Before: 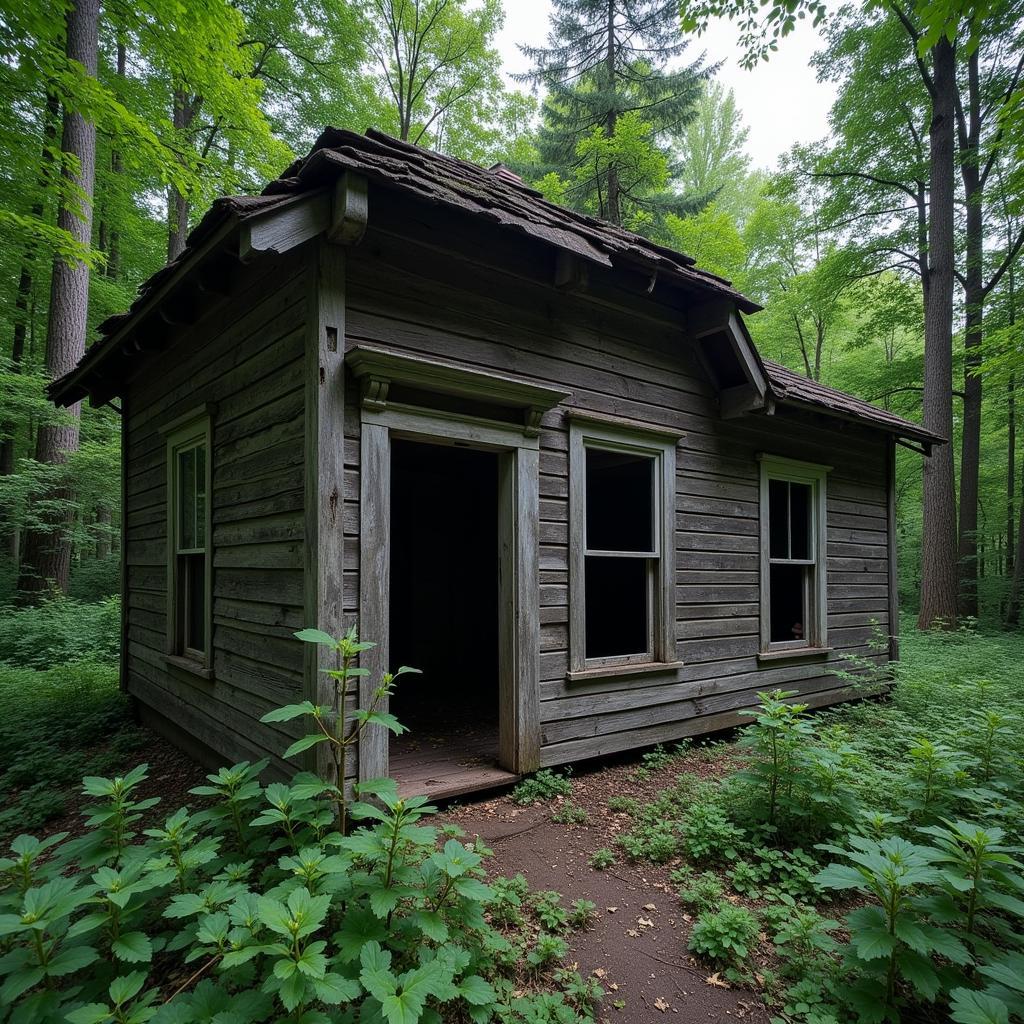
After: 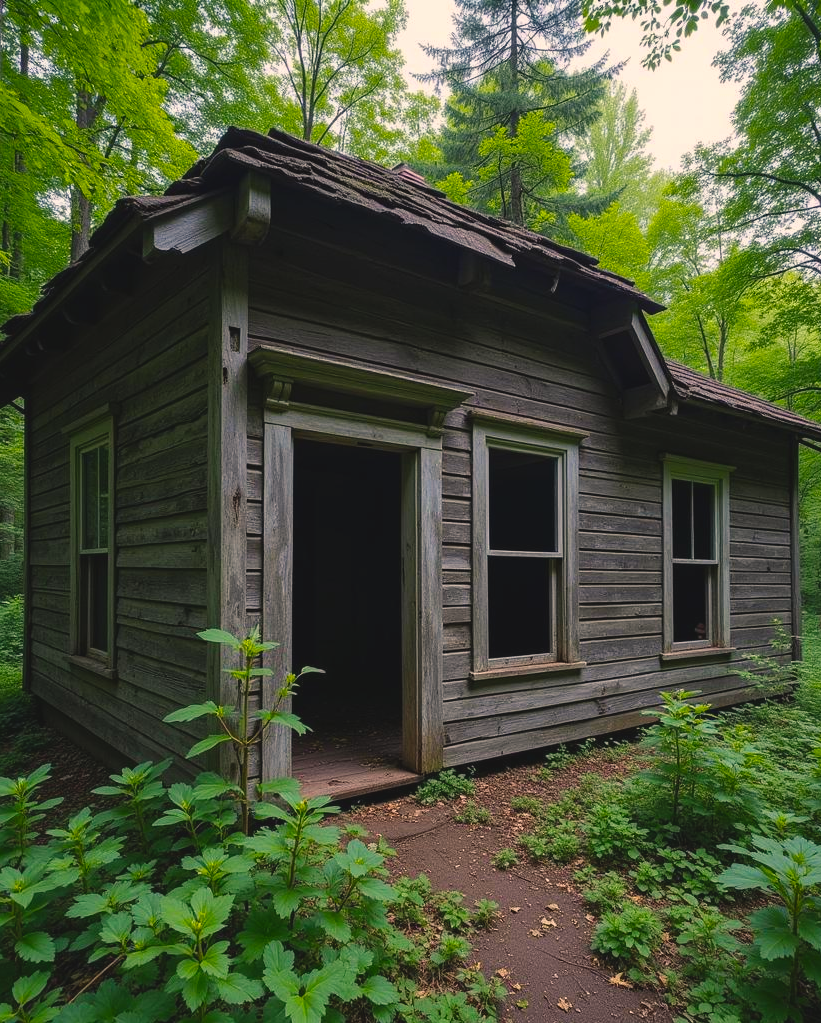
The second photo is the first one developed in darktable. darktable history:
color balance rgb: highlights gain › chroma 3.769%, highlights gain › hue 59.48°, global offset › luminance 0.706%, perceptual saturation grading › global saturation 29.41%, perceptual brilliance grading › global brilliance 2.186%, perceptual brilliance grading › highlights -3.957%, global vibrance 20%
crop and rotate: left 9.559%, right 10.174%
